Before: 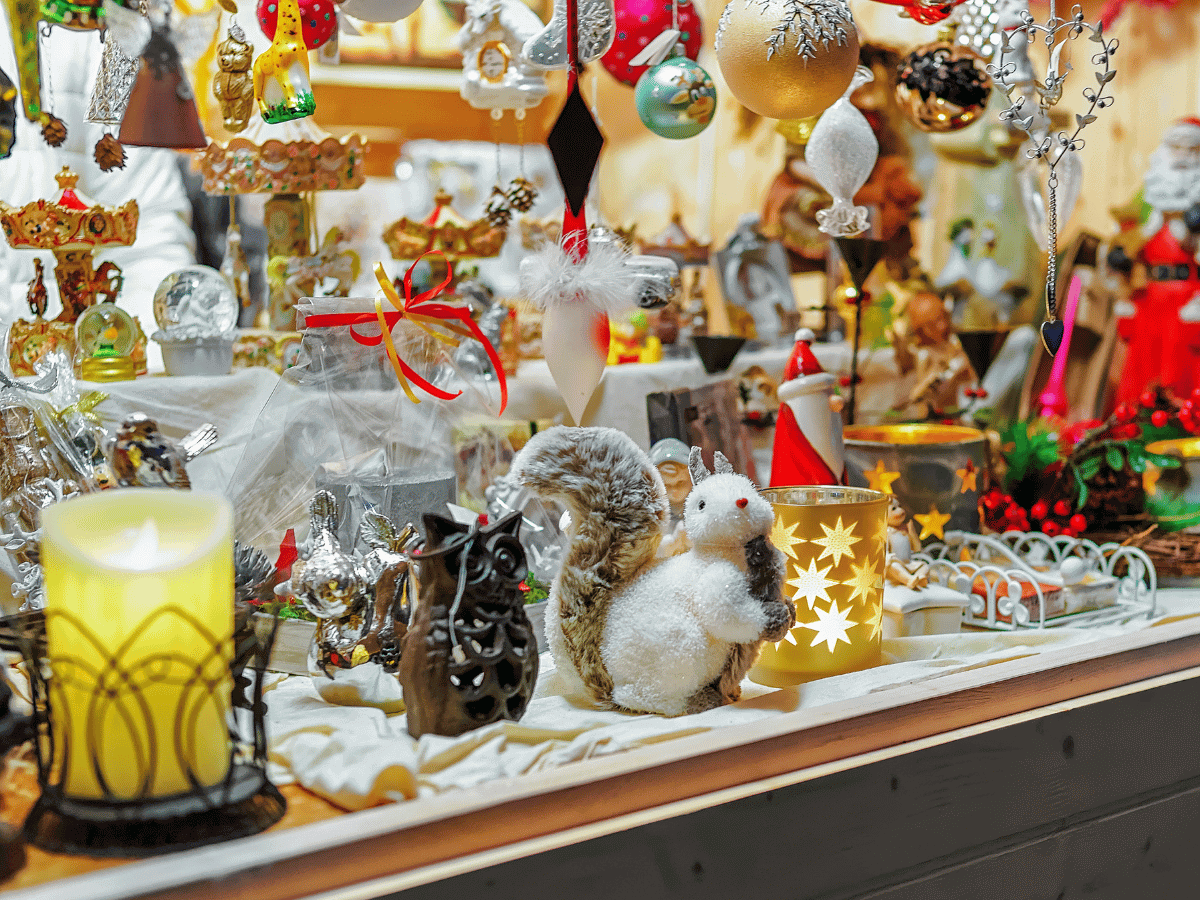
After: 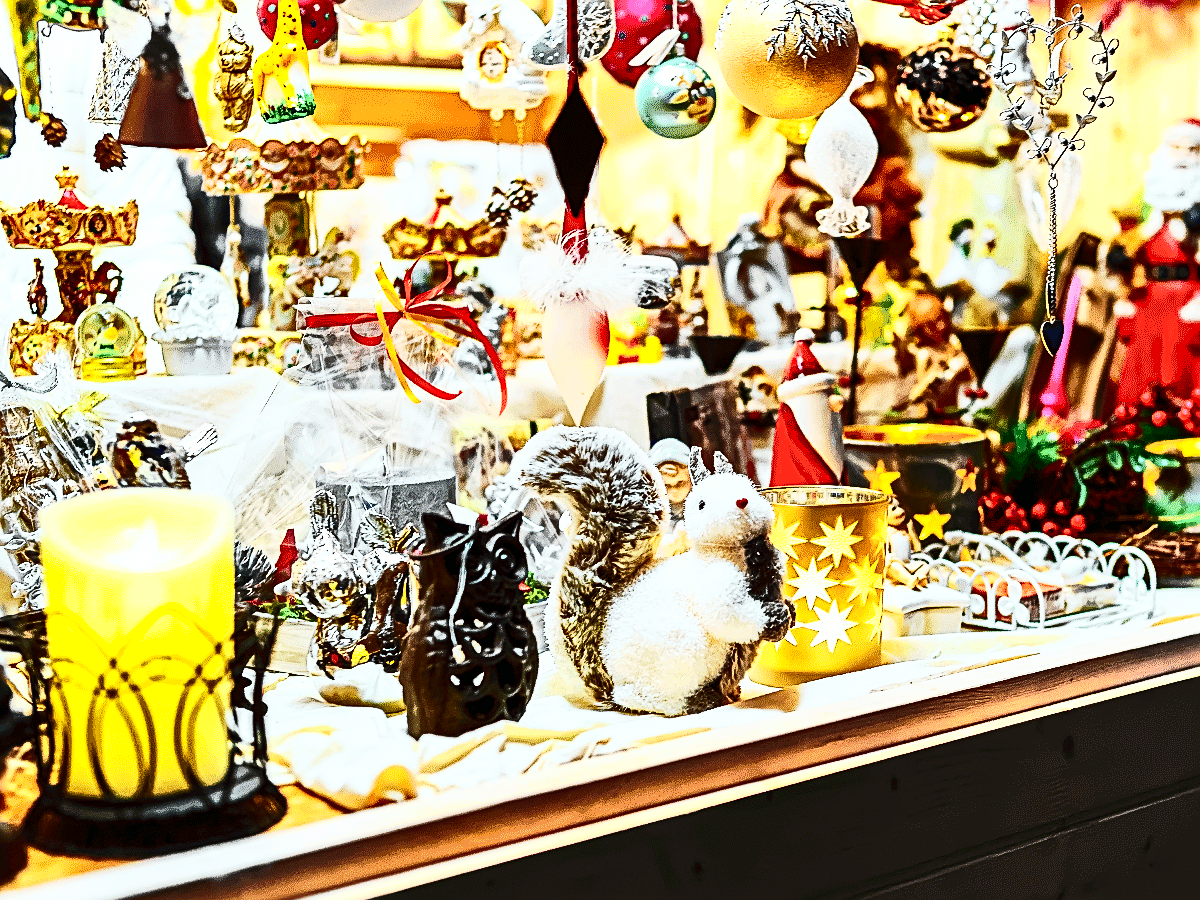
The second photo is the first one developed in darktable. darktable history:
sharpen: radius 2.765
color zones: curves: ch0 [(0.224, 0.526) (0.75, 0.5)]; ch1 [(0.055, 0.526) (0.224, 0.761) (0.377, 0.526) (0.75, 0.5)]
contrast brightness saturation: contrast 0.915, brightness 0.192
